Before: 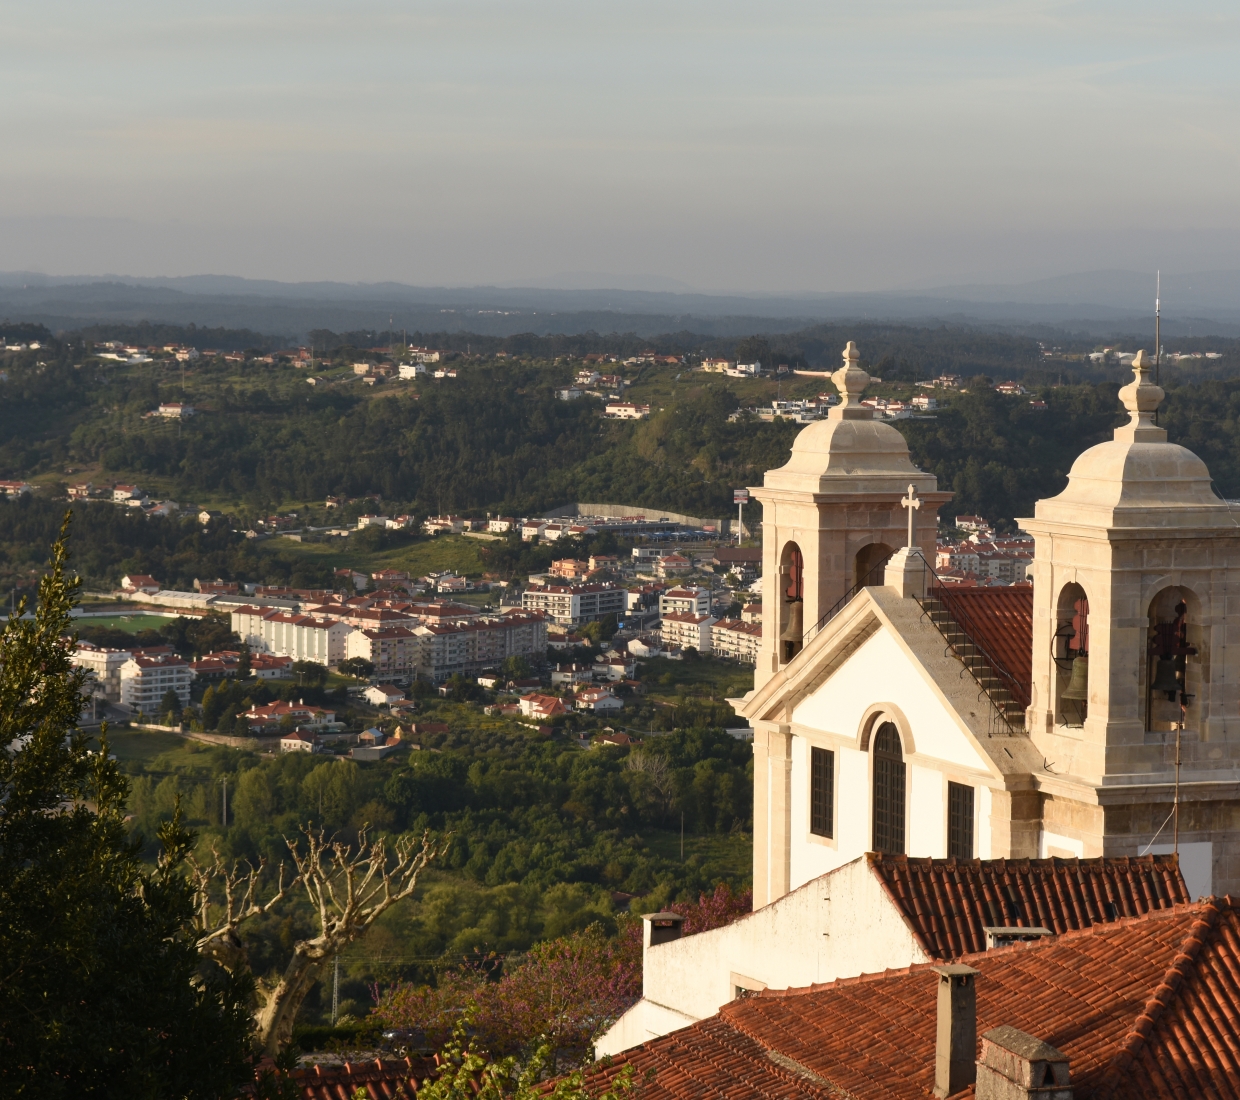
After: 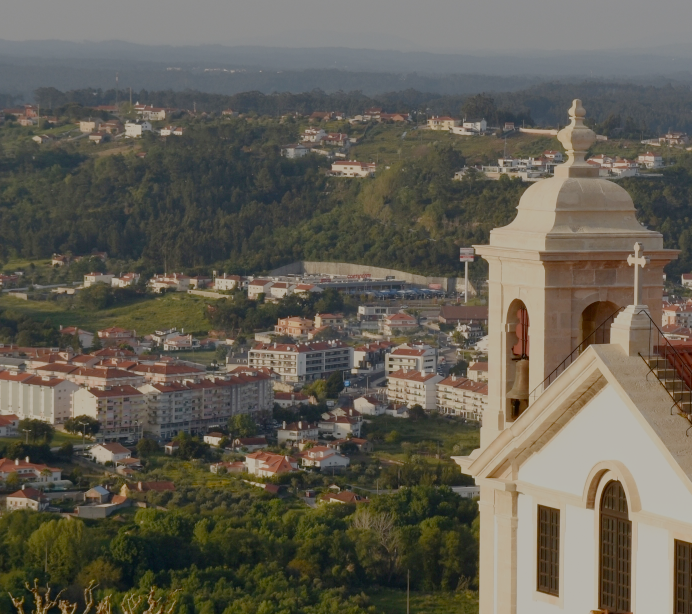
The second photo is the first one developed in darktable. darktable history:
filmic rgb: black relative exposure -7 EV, white relative exposure 6 EV, threshold 3 EV, target black luminance 0%, hardness 2.73, latitude 61.22%, contrast 0.691, highlights saturation mix 10%, shadows ↔ highlights balance -0.073%, preserve chrominance no, color science v4 (2020), iterations of high-quality reconstruction 10, contrast in shadows soft, contrast in highlights soft, enable highlight reconstruction true
crop and rotate: left 22.13%, top 22.054%, right 22.026%, bottom 22.102%
